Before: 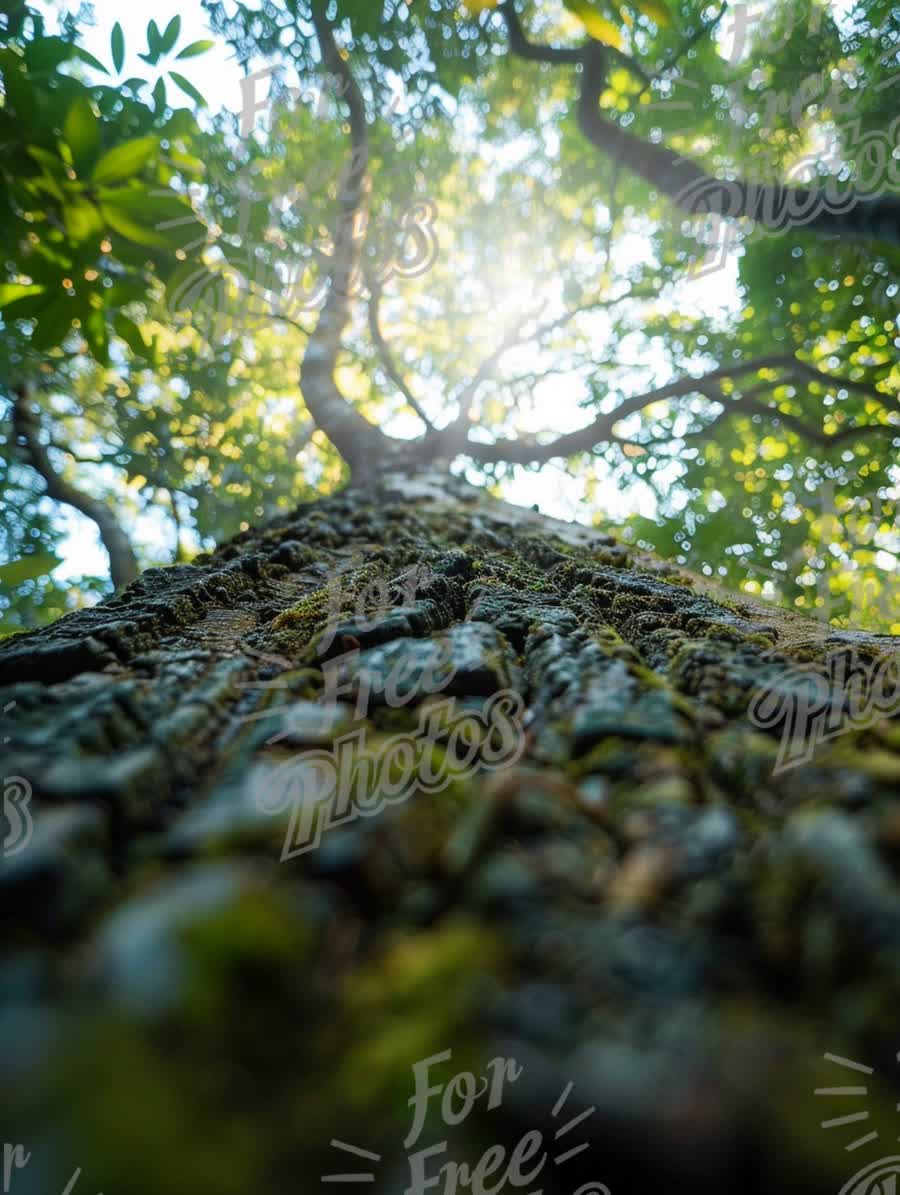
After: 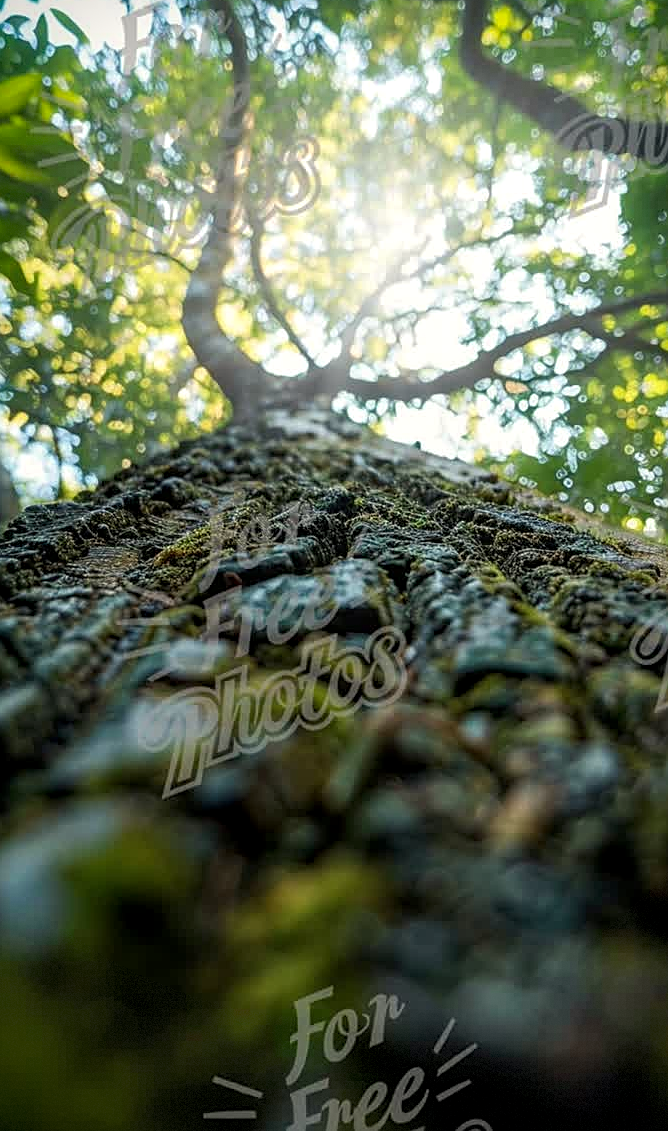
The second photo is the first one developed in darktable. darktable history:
crop and rotate: left 13.115%, top 5.329%, right 12.559%
color correction: highlights b* 2.99
vignetting: fall-off radius 61.14%, saturation 0.37, dithering 8-bit output
sharpen: on, module defaults
local contrast: on, module defaults
